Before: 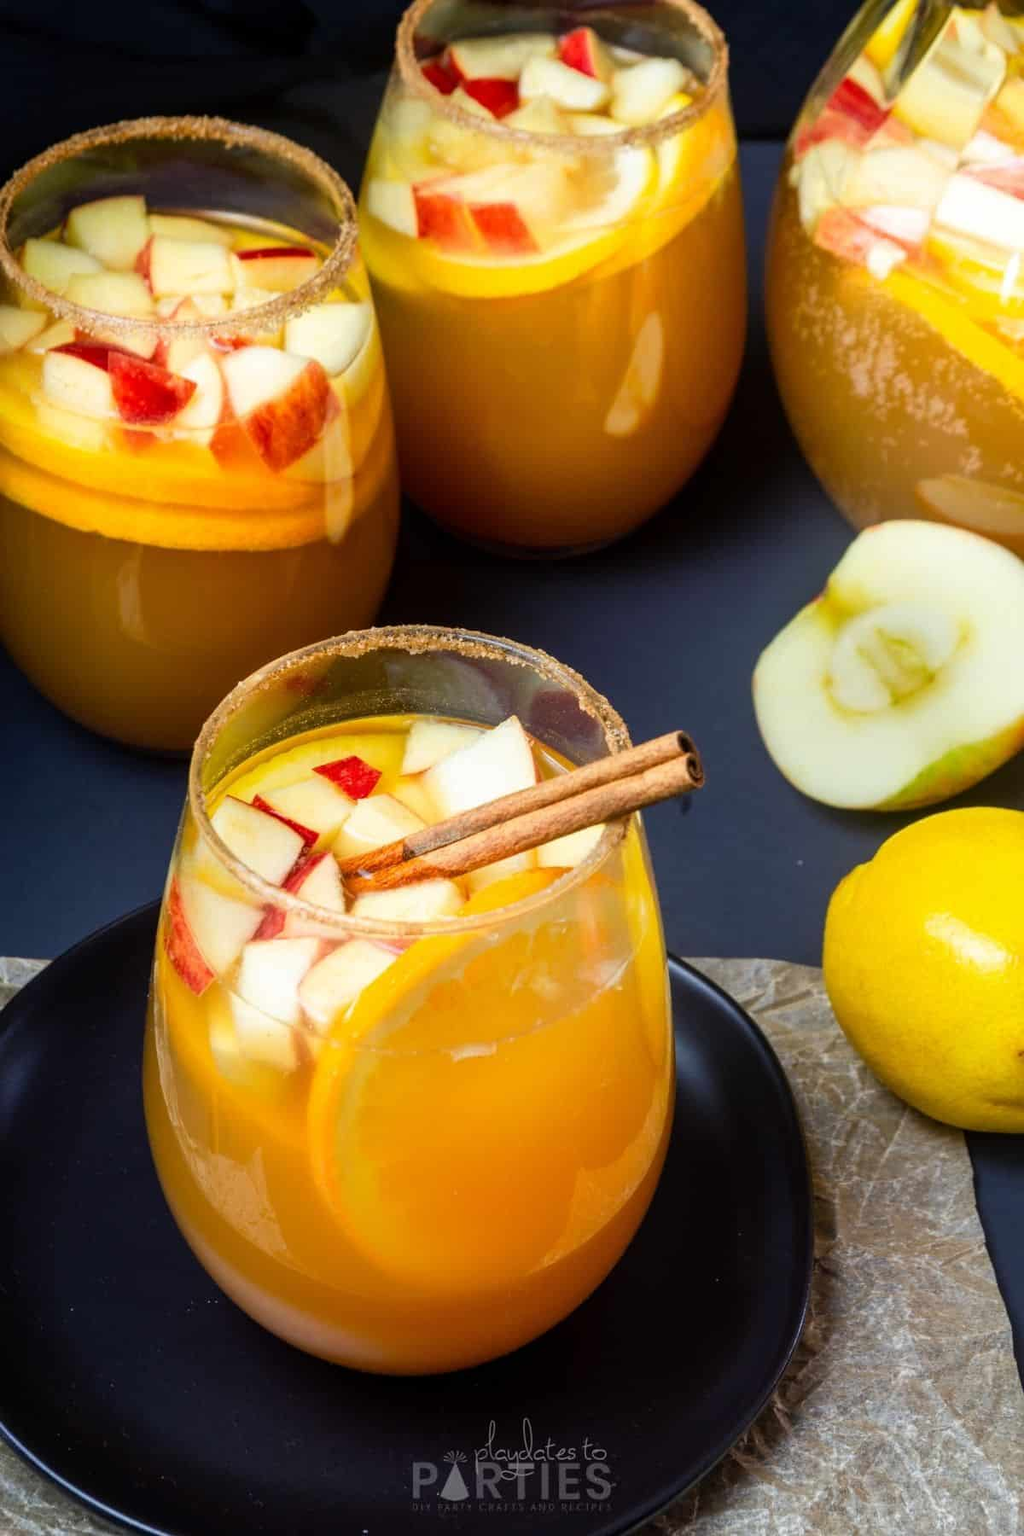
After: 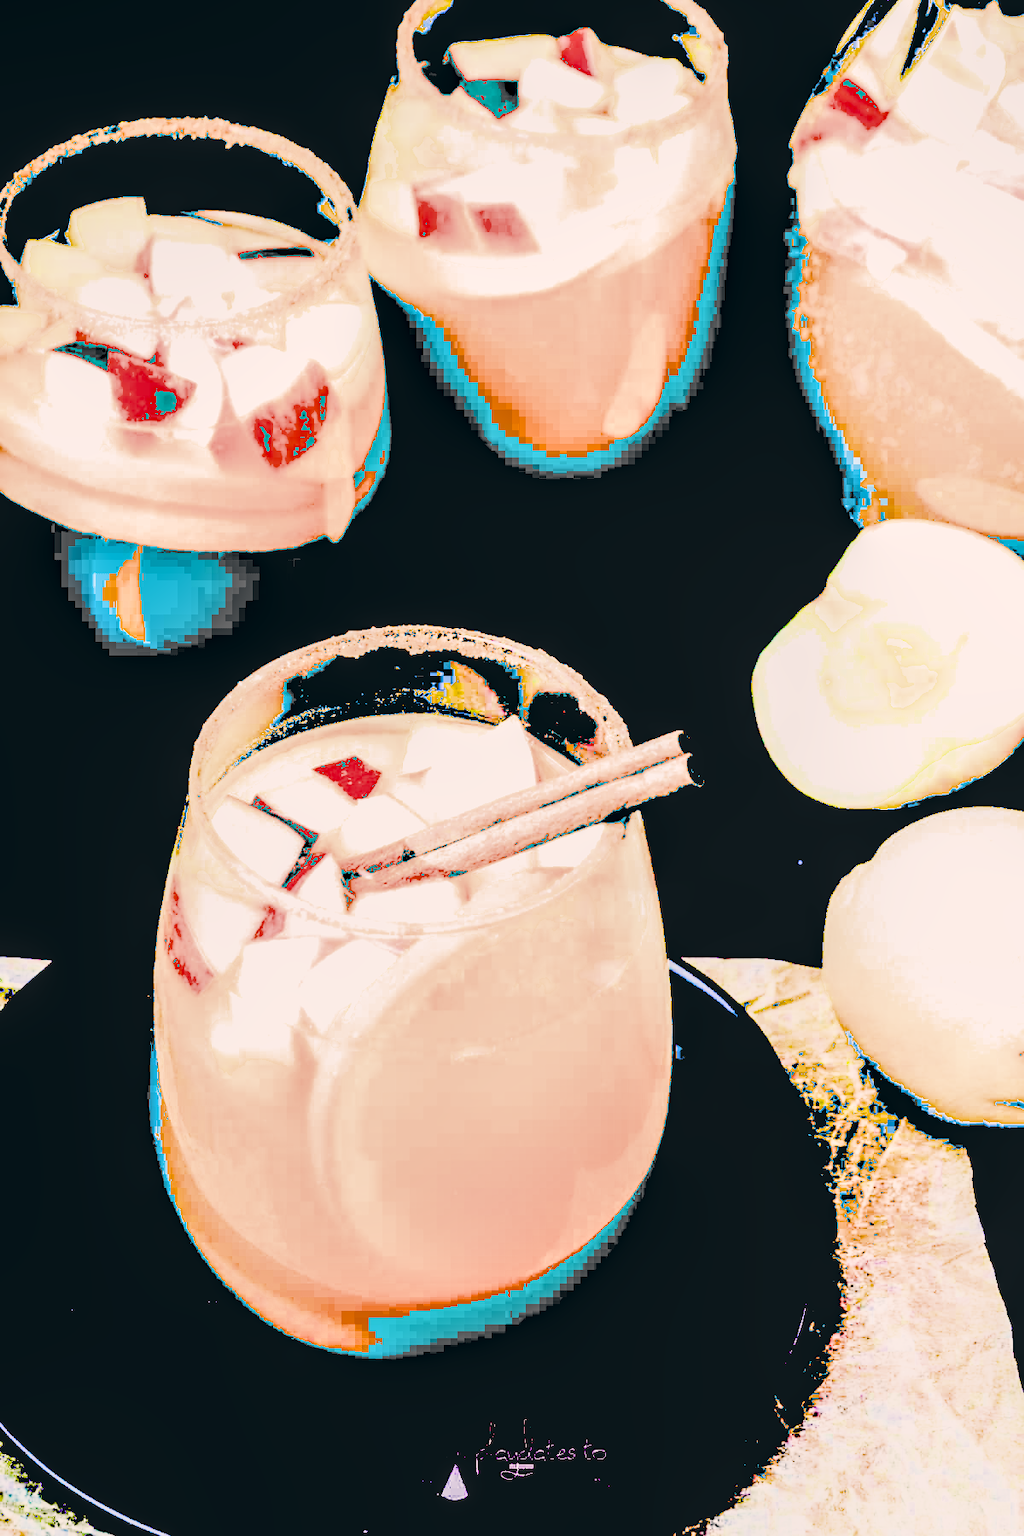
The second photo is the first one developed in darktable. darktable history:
filmic rgb: black relative exposure -3.21 EV, white relative exposure 7.02 EV, hardness 1.46, contrast 1.35
exposure: black level correction 0.1, exposure 3 EV, compensate highlight preservation false
local contrast: detail 130%
color correction: highlights a* 5.38, highlights b* 5.3, shadows a* -4.26, shadows b* -5.11
